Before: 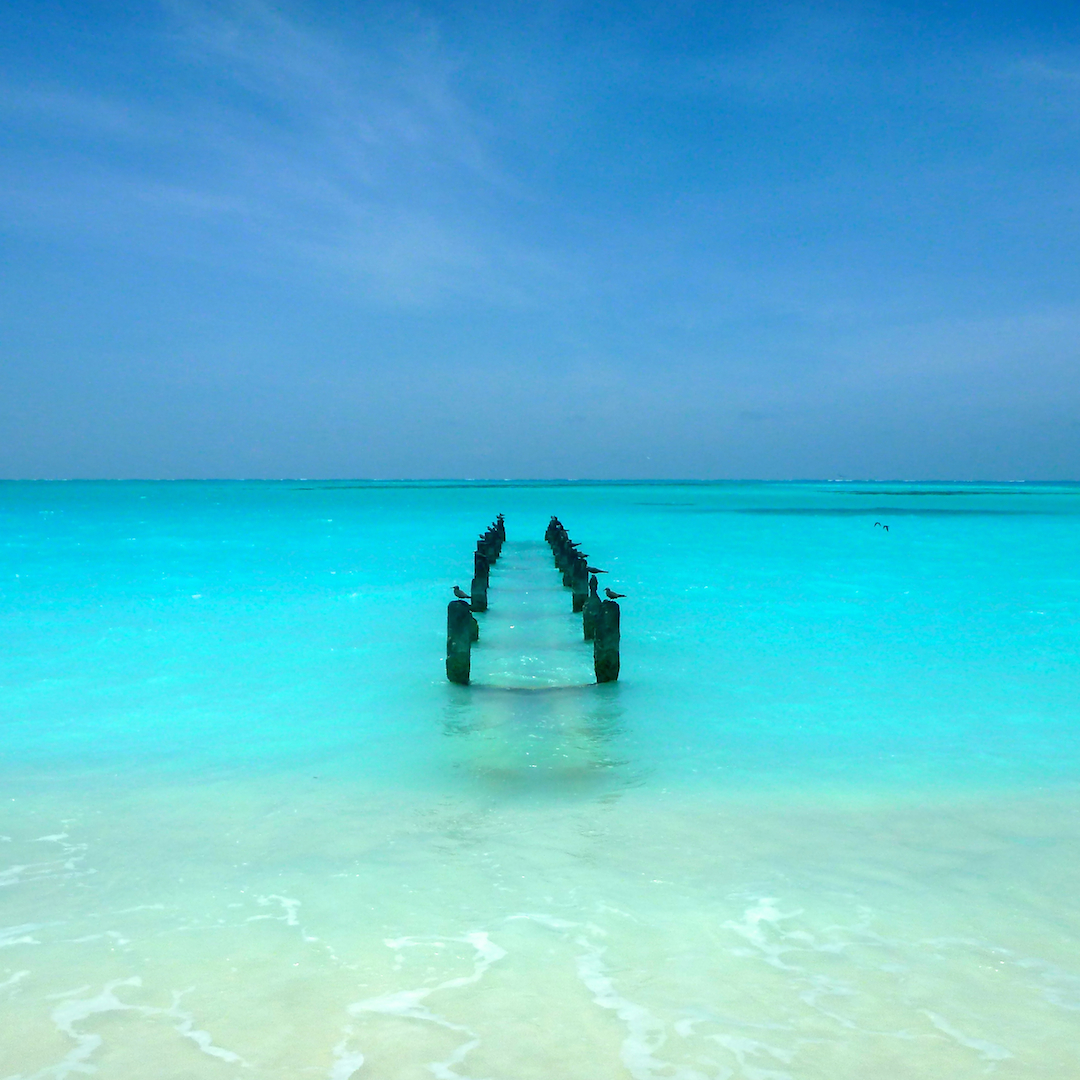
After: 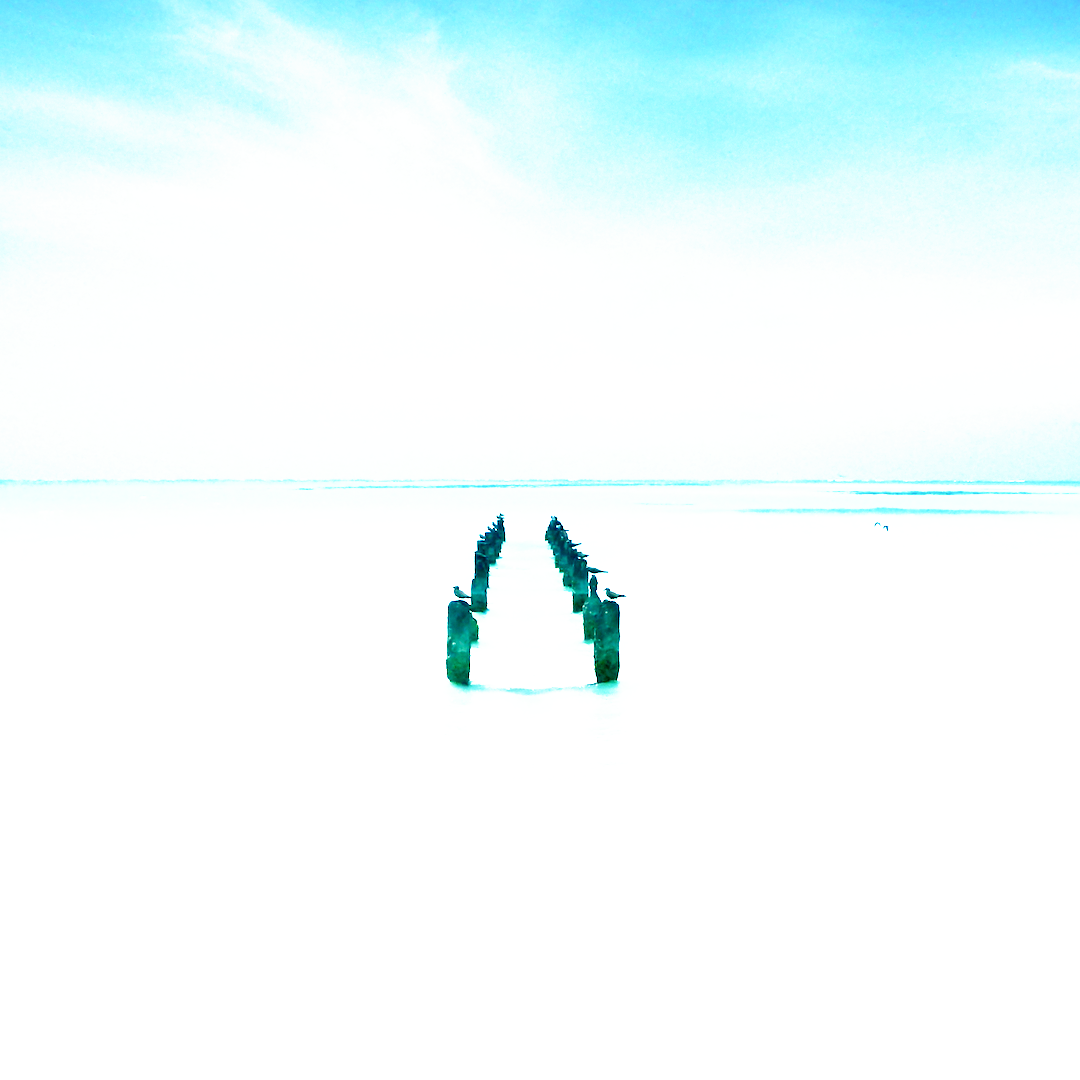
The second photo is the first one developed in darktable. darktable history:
filmic rgb: black relative exposure -8.7 EV, white relative exposure 2.7 EV, threshold 3 EV, target black luminance 0%, hardness 6.25, latitude 75%, contrast 1.325, highlights saturation mix -5%, preserve chrominance no, color science v5 (2021), iterations of high-quality reconstruction 0, enable highlight reconstruction true
contrast brightness saturation: saturation -0.05
exposure: black level correction 0, exposure 1.9 EV, compensate highlight preservation false
